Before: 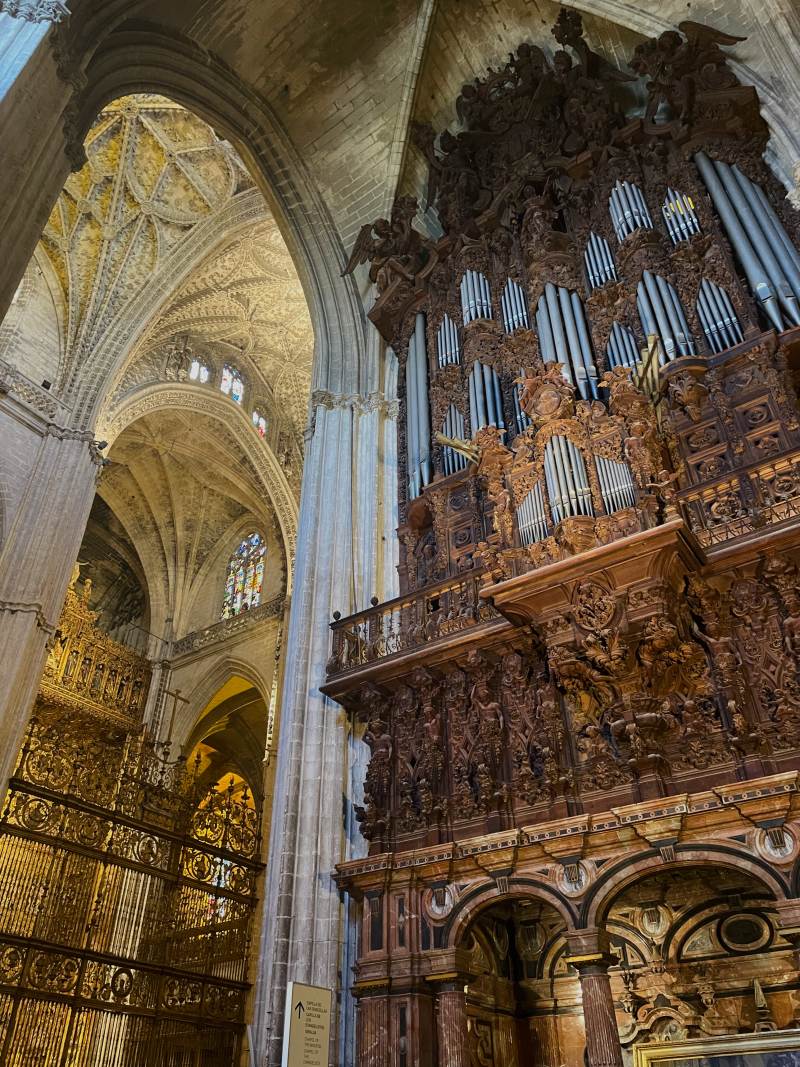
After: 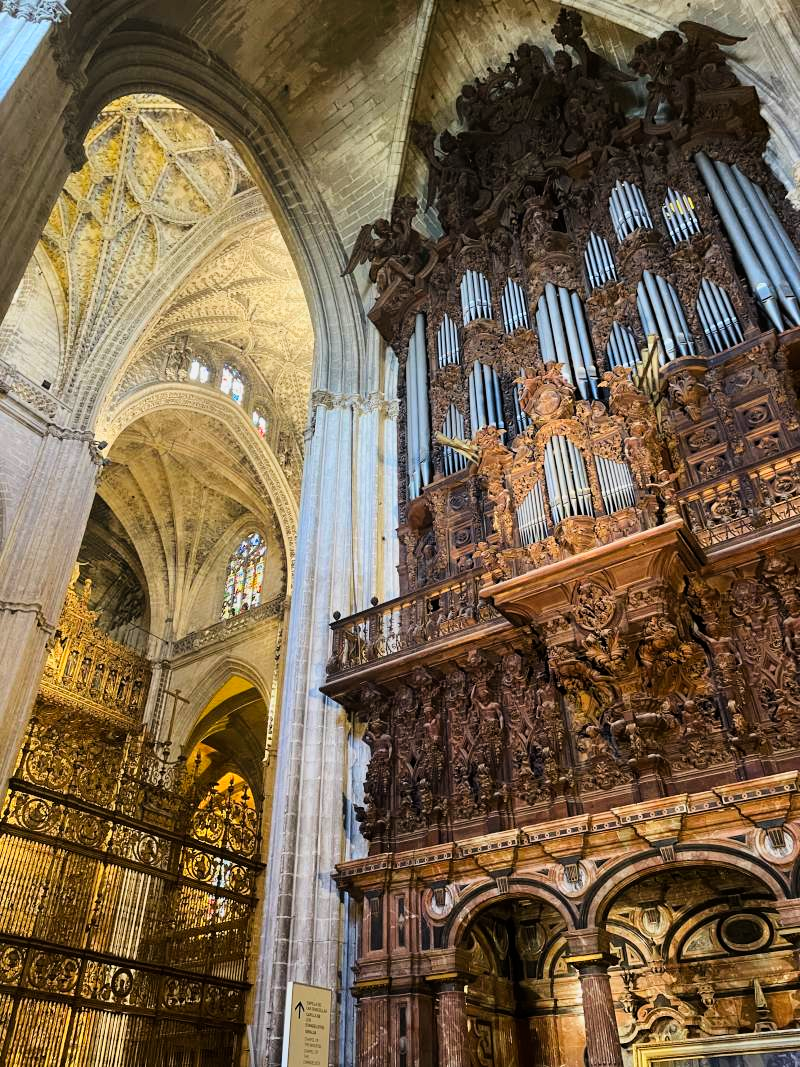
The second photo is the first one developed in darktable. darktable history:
tone curve: curves: ch0 [(0, 0) (0.004, 0.001) (0.133, 0.132) (0.325, 0.395) (0.455, 0.565) (0.832, 0.925) (1, 1)], color space Lab, linked channels, preserve colors none
